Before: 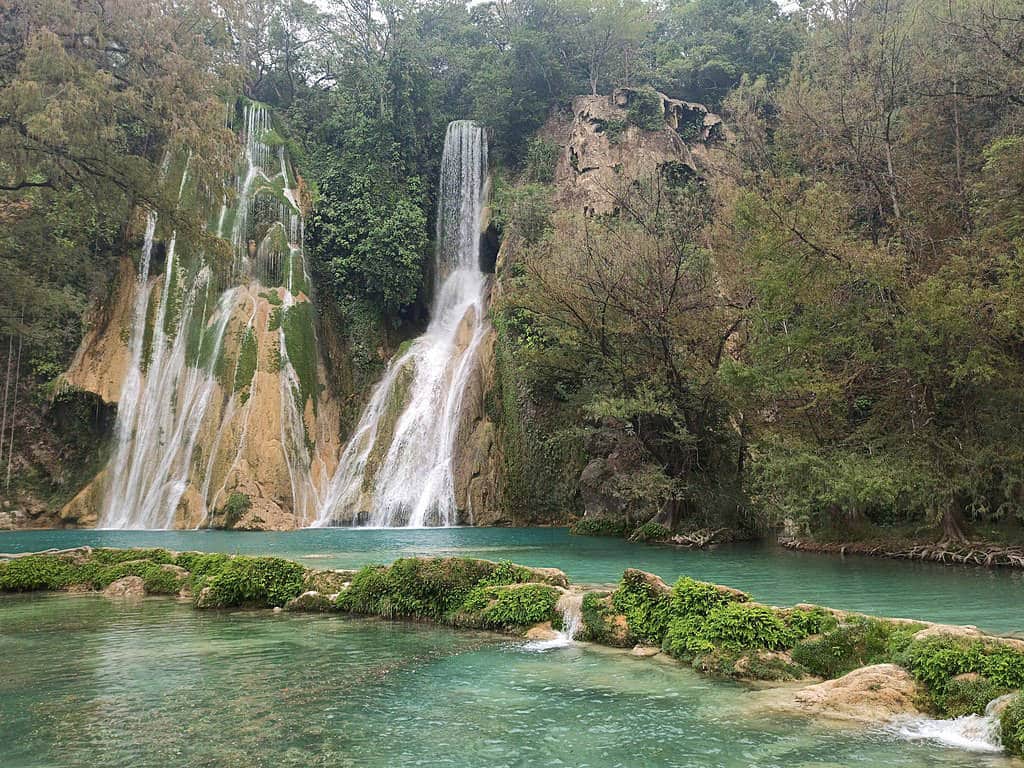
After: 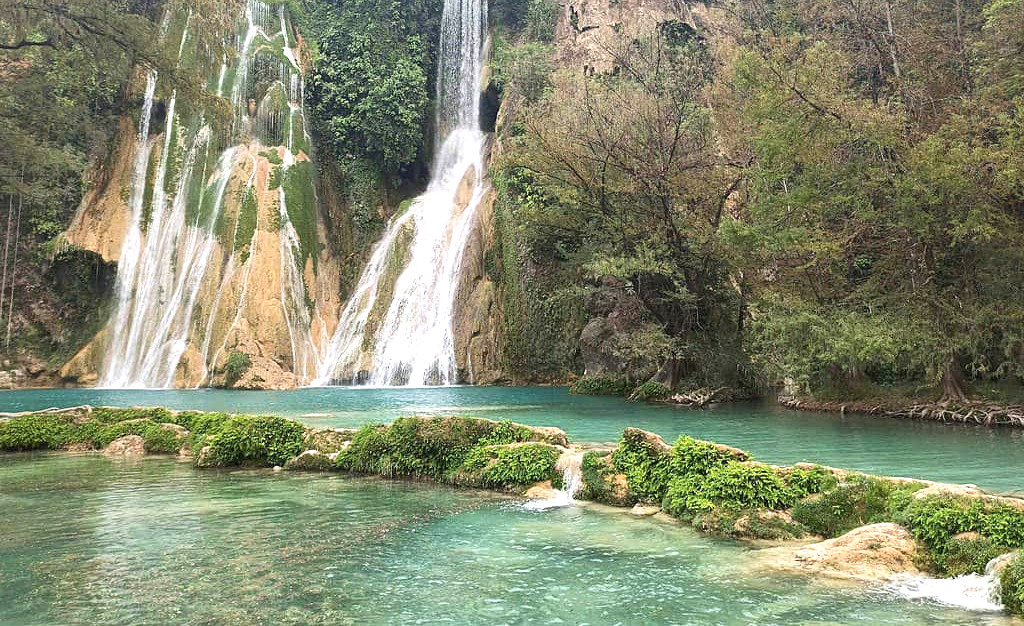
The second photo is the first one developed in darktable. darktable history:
crop and rotate: top 18.484%
exposure: exposure 0.671 EV, compensate highlight preservation false
